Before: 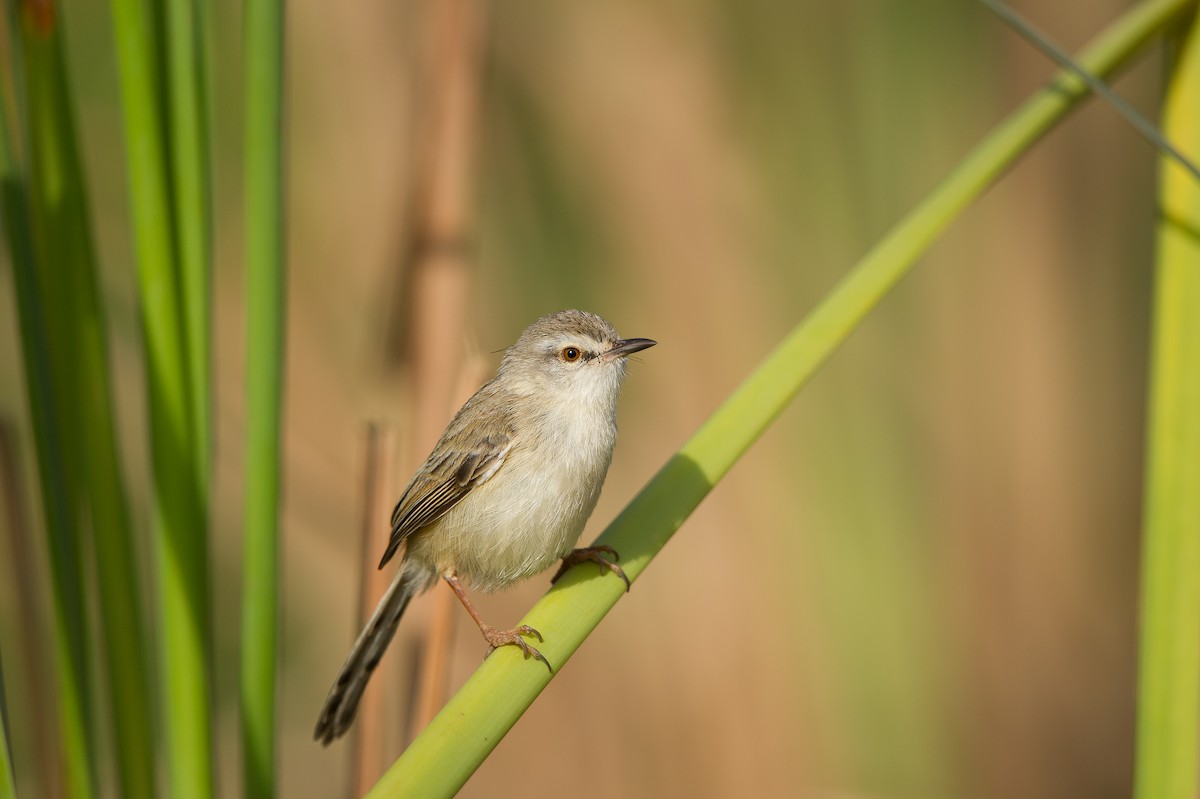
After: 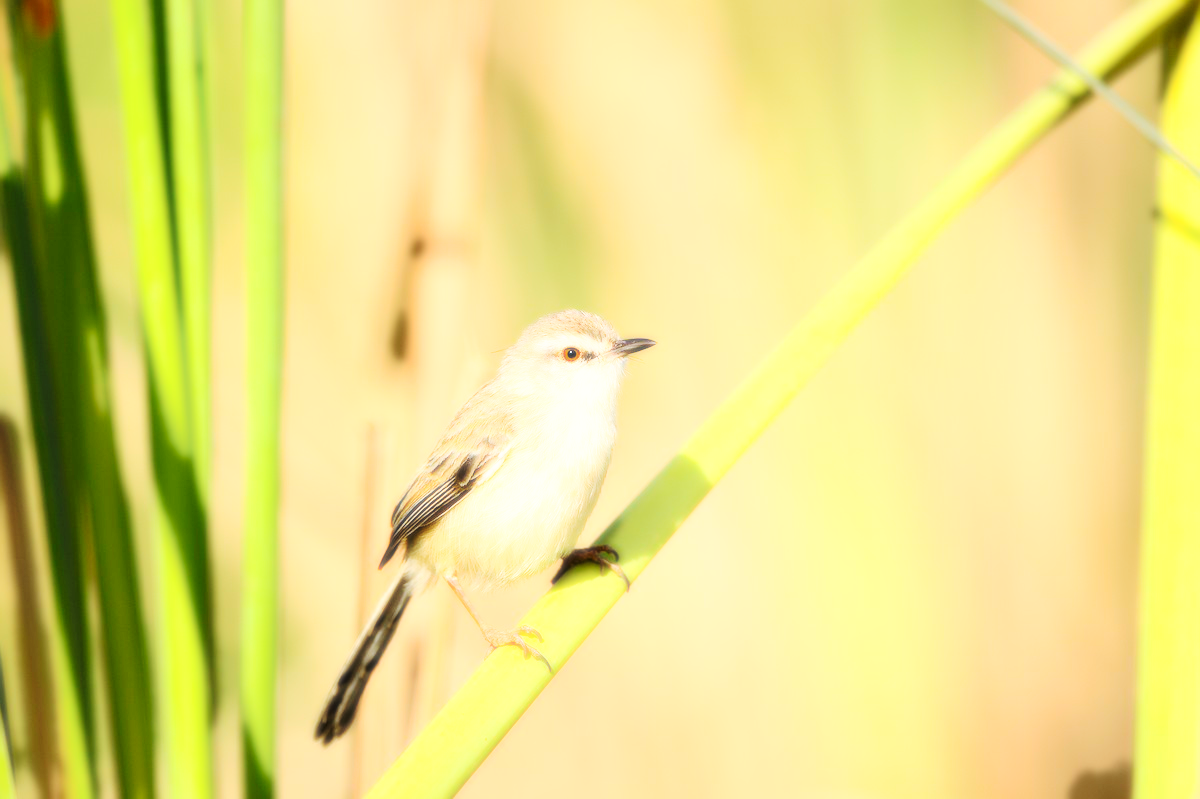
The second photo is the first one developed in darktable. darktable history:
bloom: size 0%, threshold 54.82%, strength 8.31%
base curve: curves: ch0 [(0, 0) (0.032, 0.037) (0.105, 0.228) (0.435, 0.76) (0.856, 0.983) (1, 1)], preserve colors none
